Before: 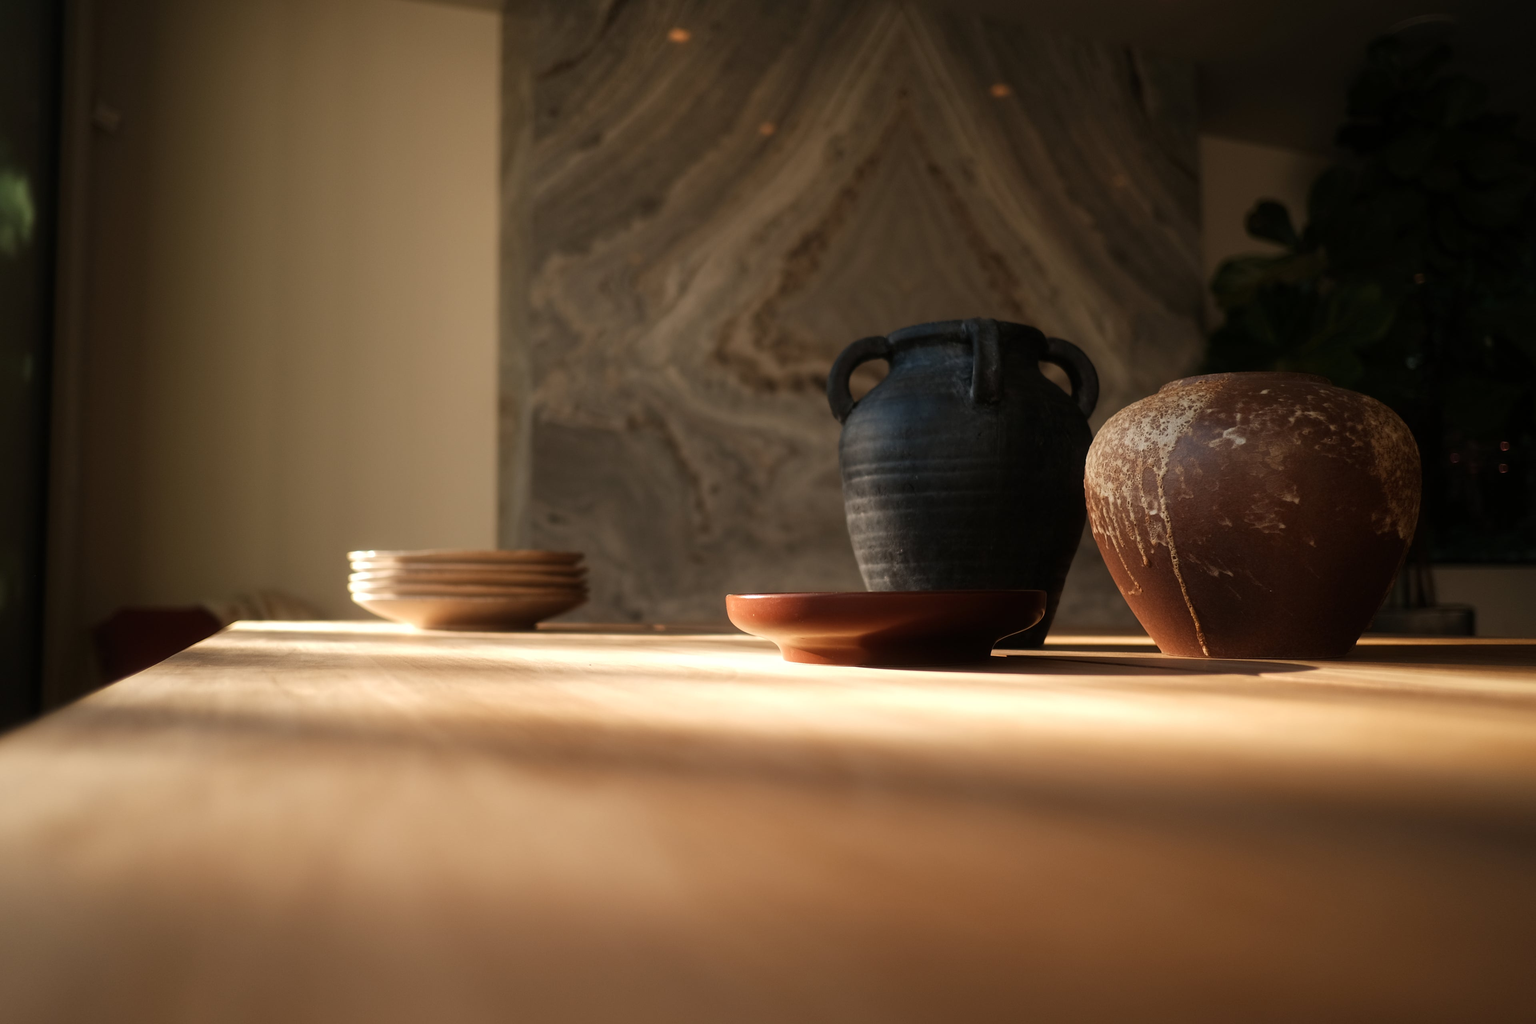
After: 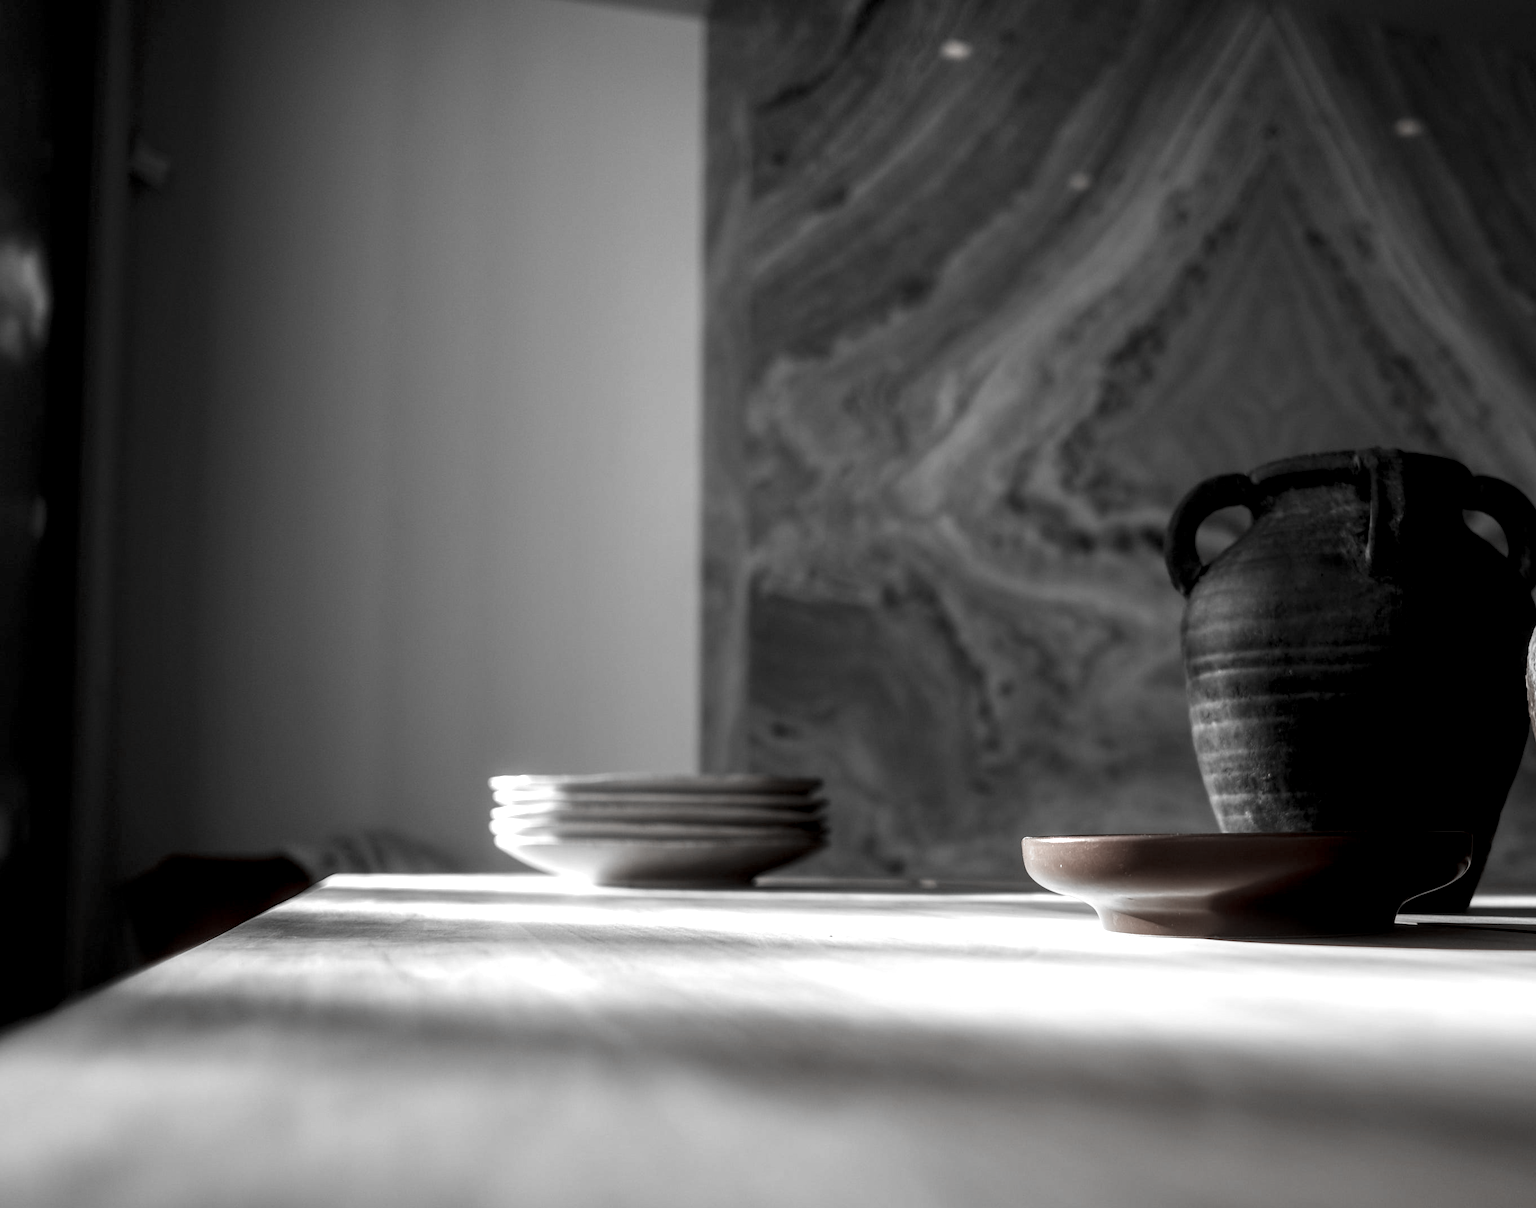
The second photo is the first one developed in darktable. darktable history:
local contrast: highlights 60%, shadows 63%, detail 160%
crop: right 28.958%, bottom 16.118%
tone equalizer: on, module defaults
color zones: curves: ch0 [(0, 0.278) (0.143, 0.5) (0.286, 0.5) (0.429, 0.5) (0.571, 0.5) (0.714, 0.5) (0.857, 0.5) (1, 0.5)]; ch1 [(0, 1) (0.143, 0.165) (0.286, 0) (0.429, 0) (0.571, 0) (0.714, 0) (0.857, 0.5) (1, 0.5)]; ch2 [(0, 0.508) (0.143, 0.5) (0.286, 0.5) (0.429, 0.5) (0.571, 0.5) (0.714, 0.5) (0.857, 0.5) (1, 0.5)], mix 28.27%
